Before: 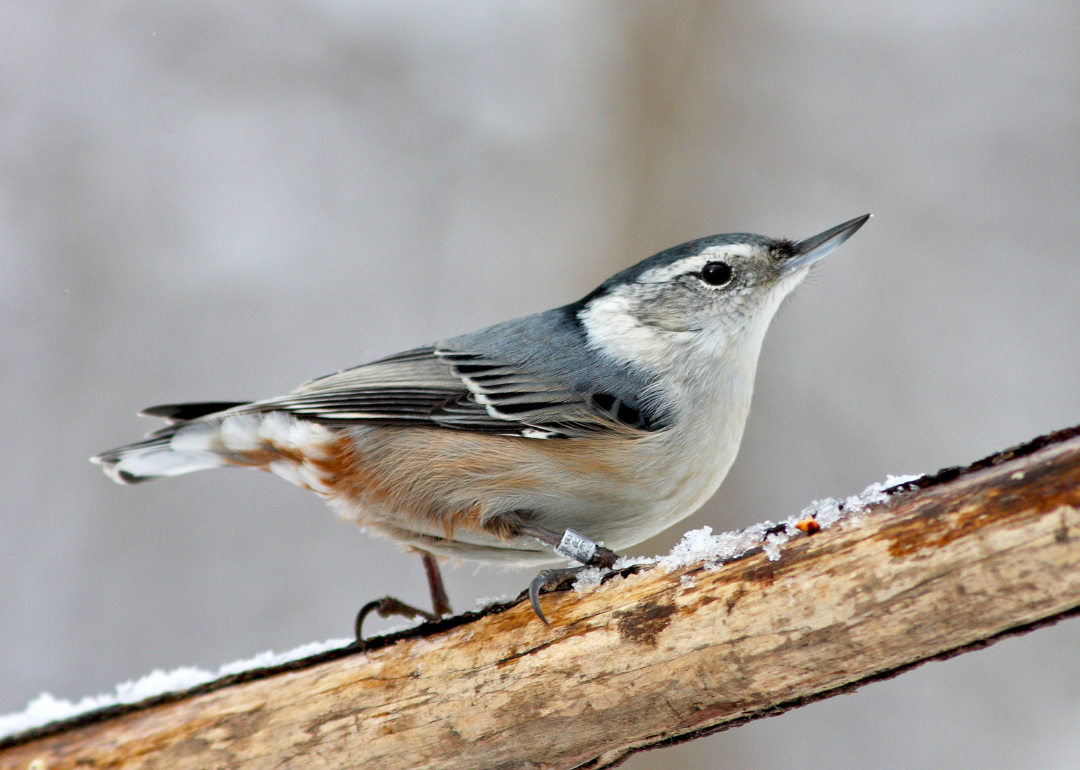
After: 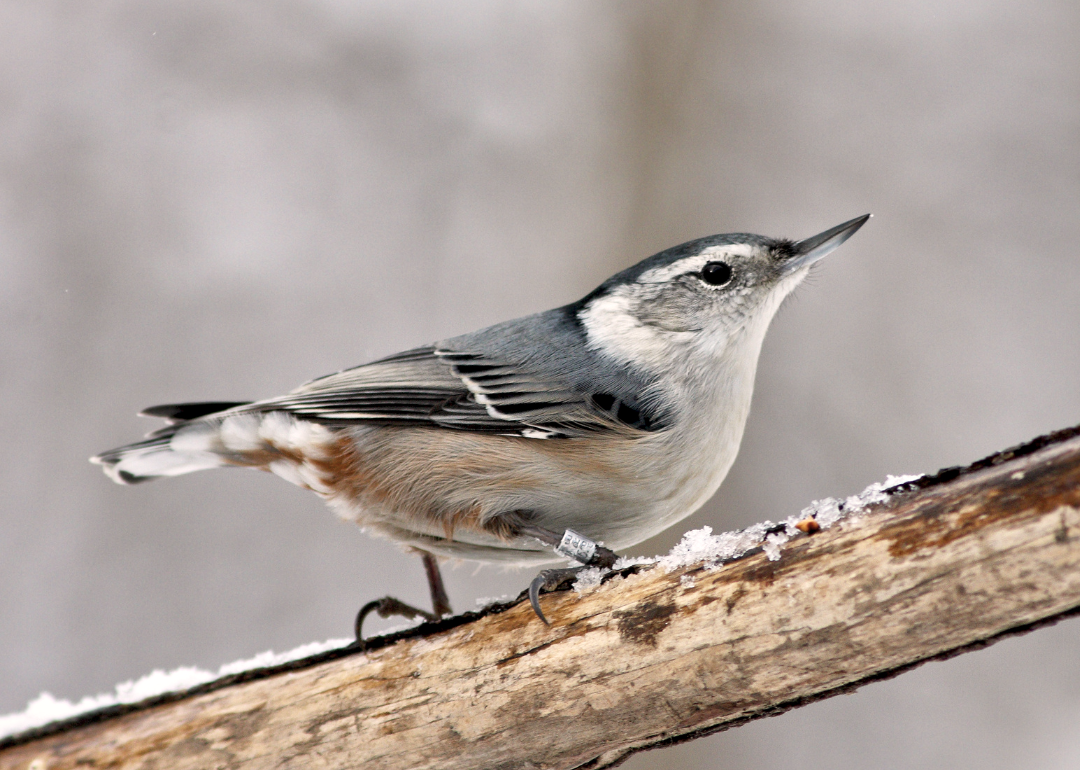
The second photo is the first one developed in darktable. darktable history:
local contrast: mode bilateral grid, contrast 19, coarseness 51, detail 120%, midtone range 0.2
color correction: highlights a* 5.51, highlights b* 5.19, saturation 0.68
